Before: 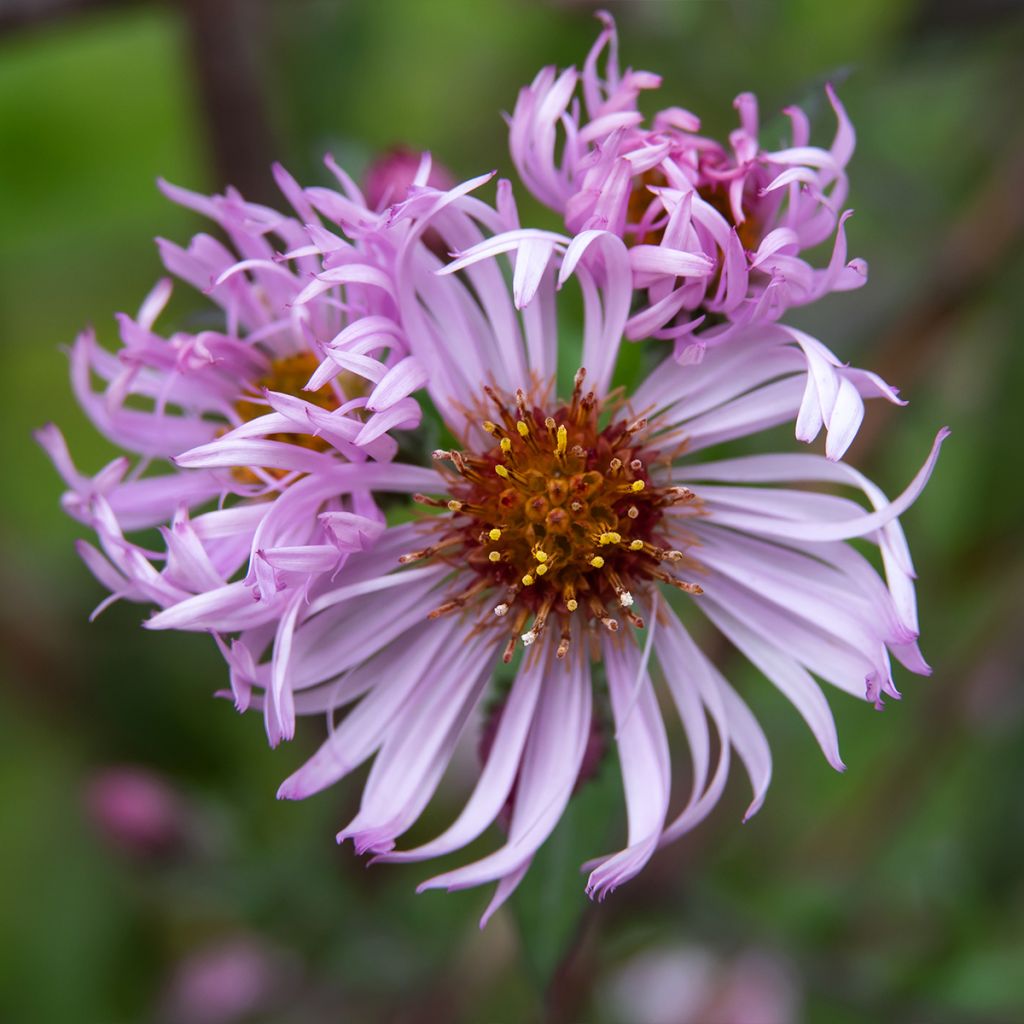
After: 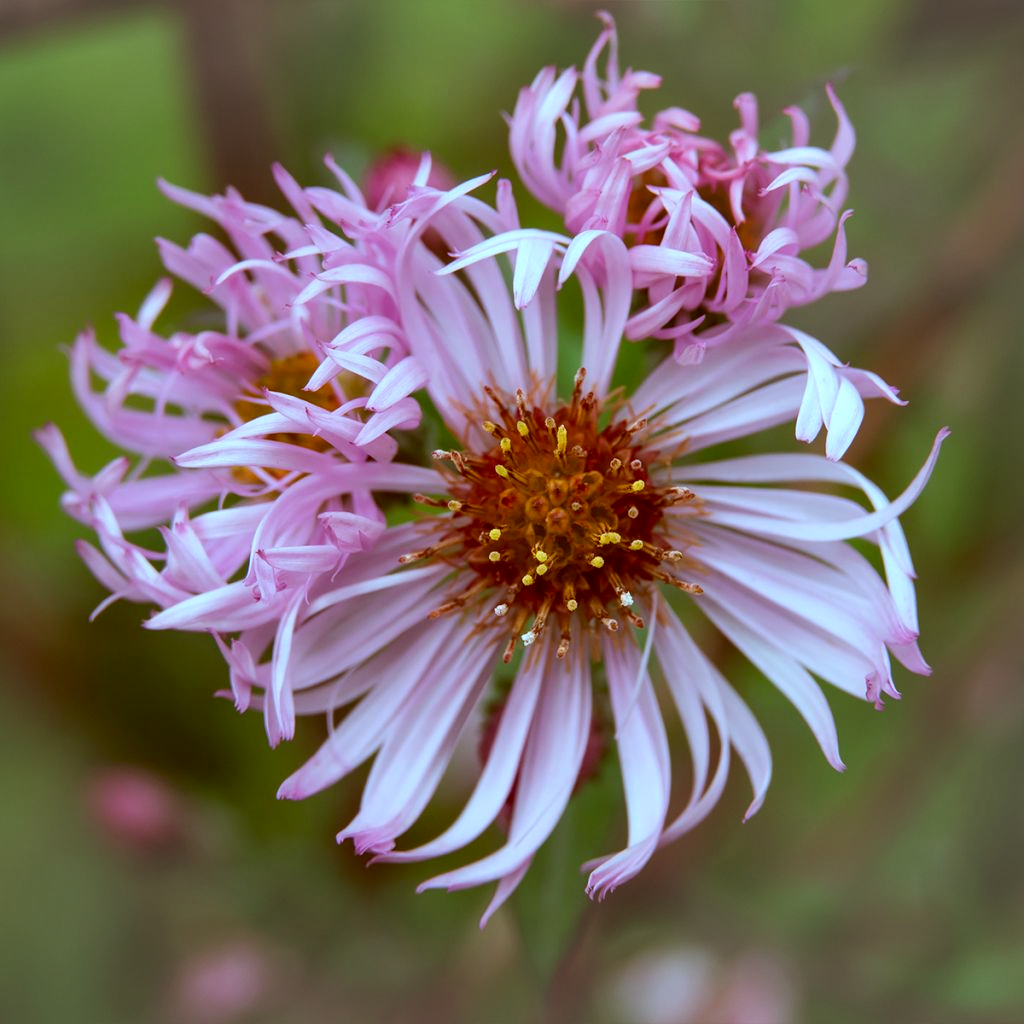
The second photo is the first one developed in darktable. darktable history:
color correction: highlights a* -14.39, highlights b* -16.46, shadows a* 10.56, shadows b* 29.51
vignetting: fall-off start 90.48%, fall-off radius 39.54%, brightness 0.046, saturation -0.001, center (-0.119, -0.004), width/height ratio 1.213, shape 1.29
